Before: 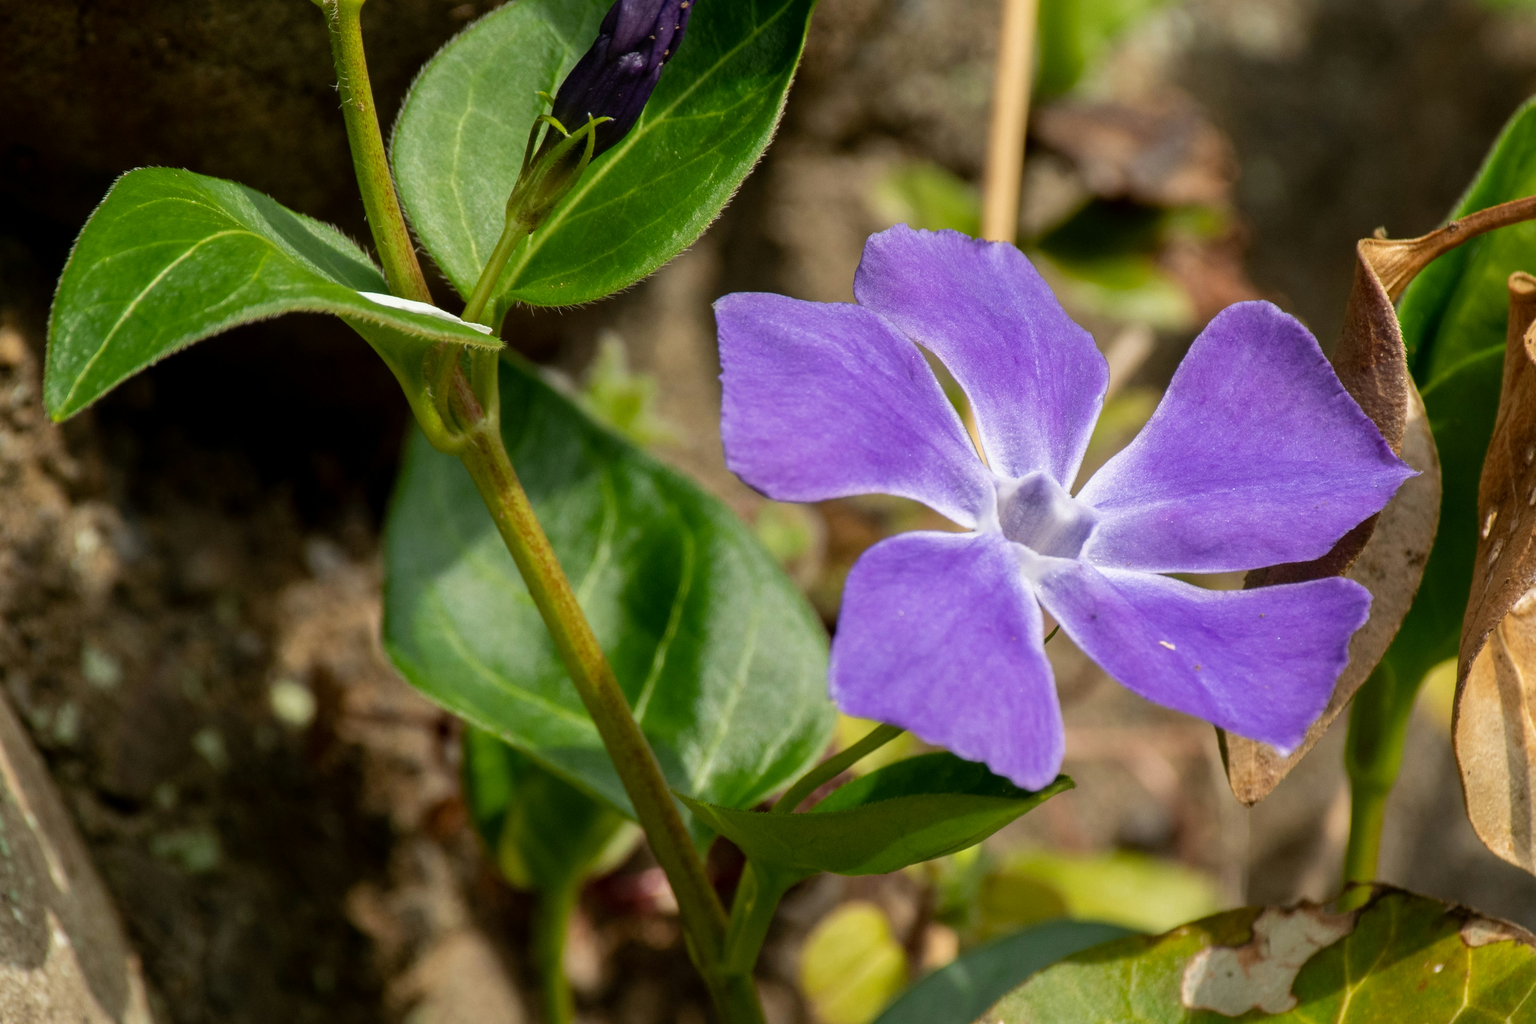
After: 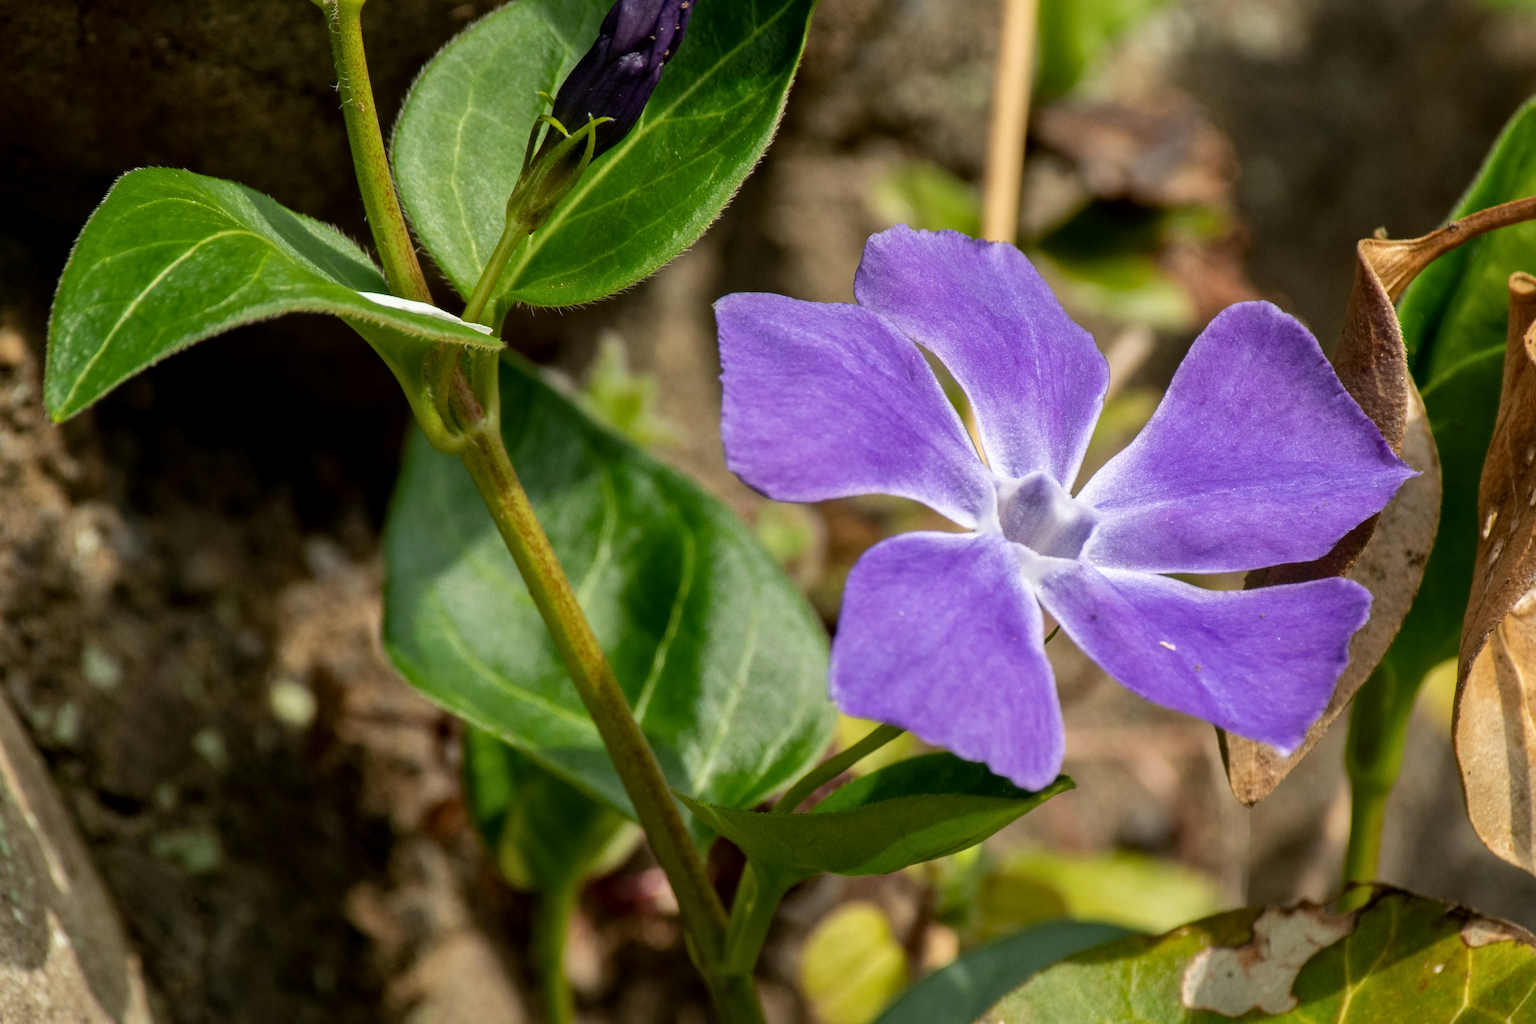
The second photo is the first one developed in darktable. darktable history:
base curve: preserve colors none
local contrast: mode bilateral grid, contrast 19, coarseness 50, detail 120%, midtone range 0.2
